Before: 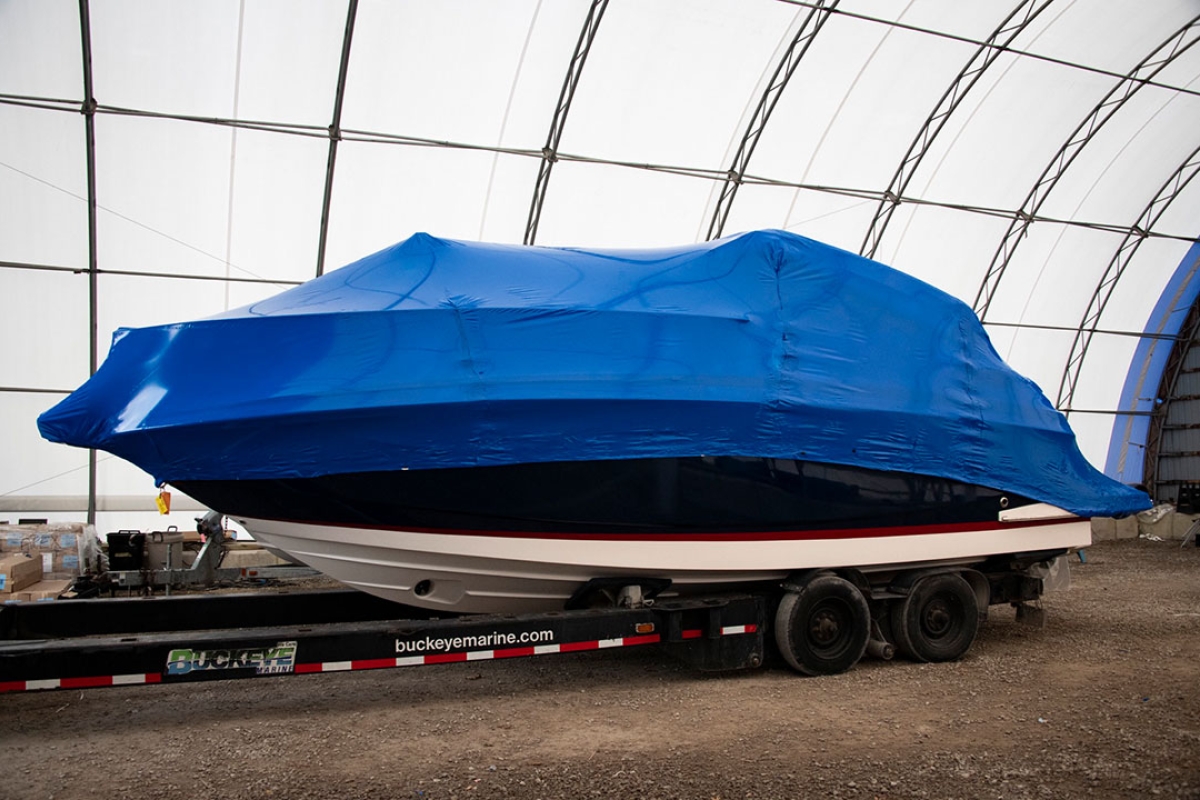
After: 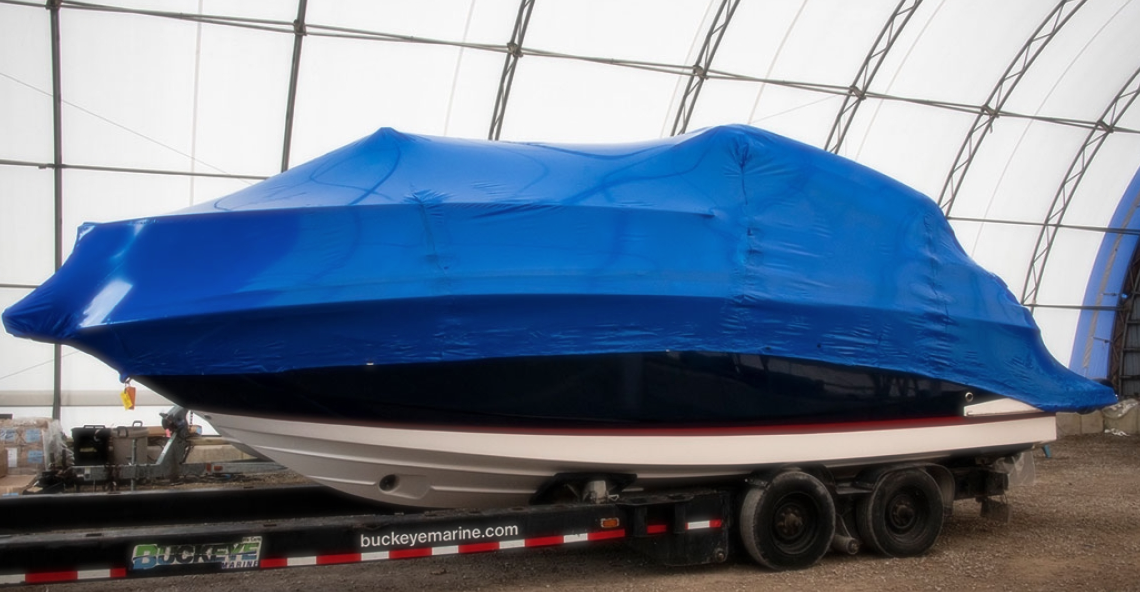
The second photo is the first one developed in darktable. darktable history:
crop and rotate: left 2.991%, top 13.302%, right 1.981%, bottom 12.636%
shadows and highlights: shadows 25, highlights -25
soften: size 19.52%, mix 20.32%
